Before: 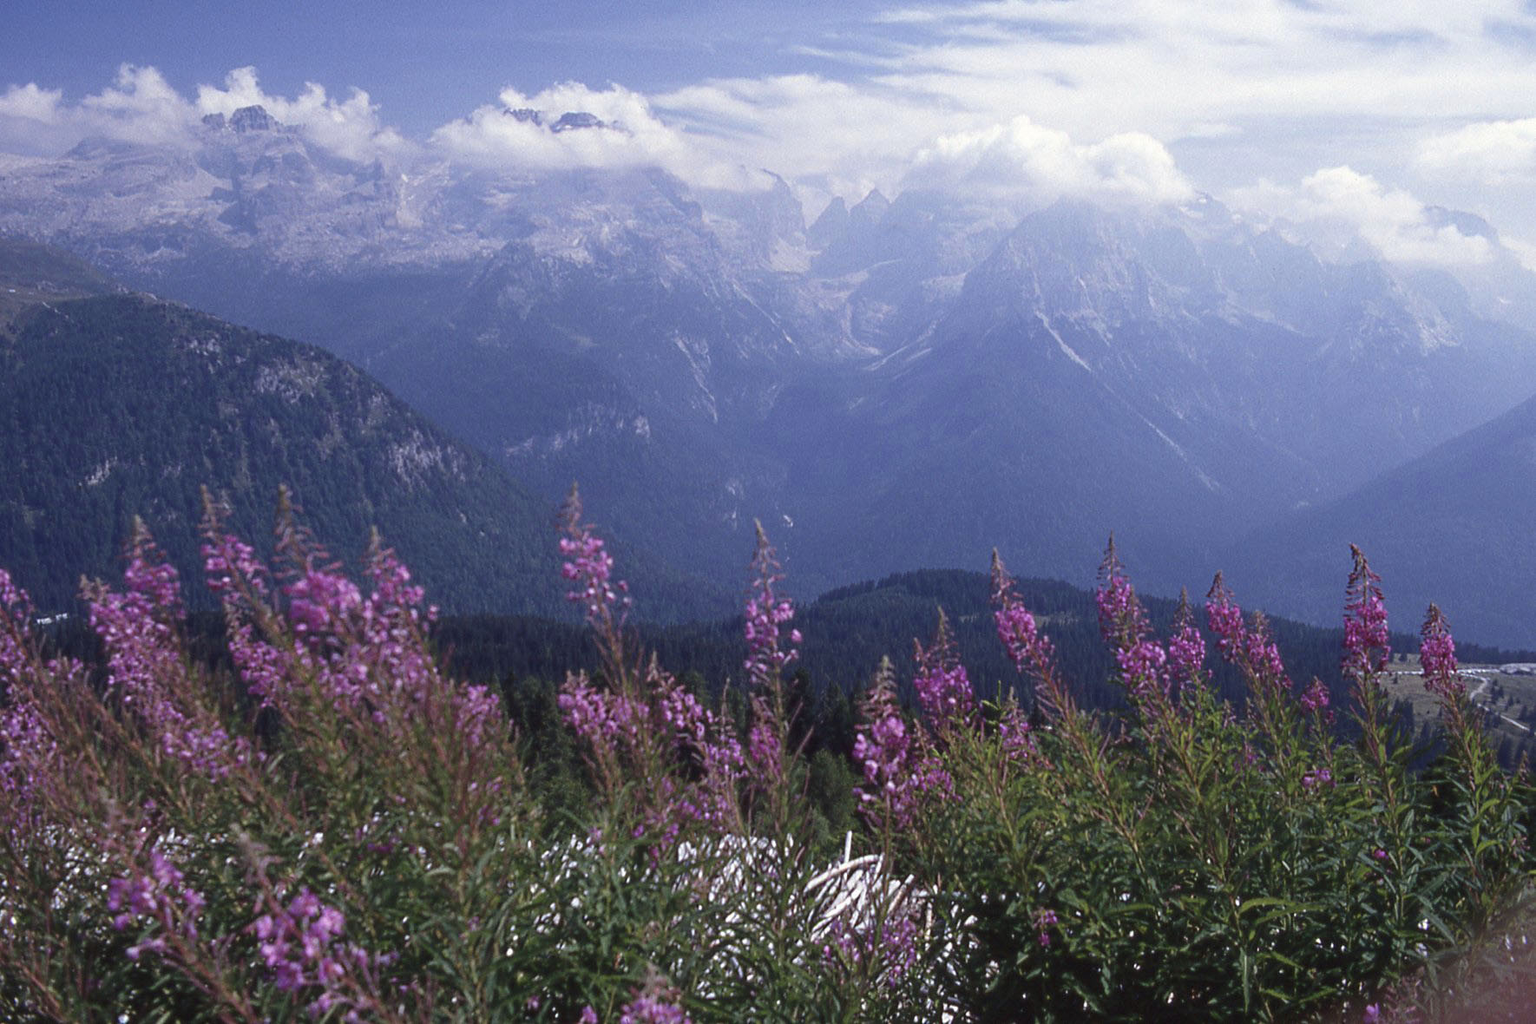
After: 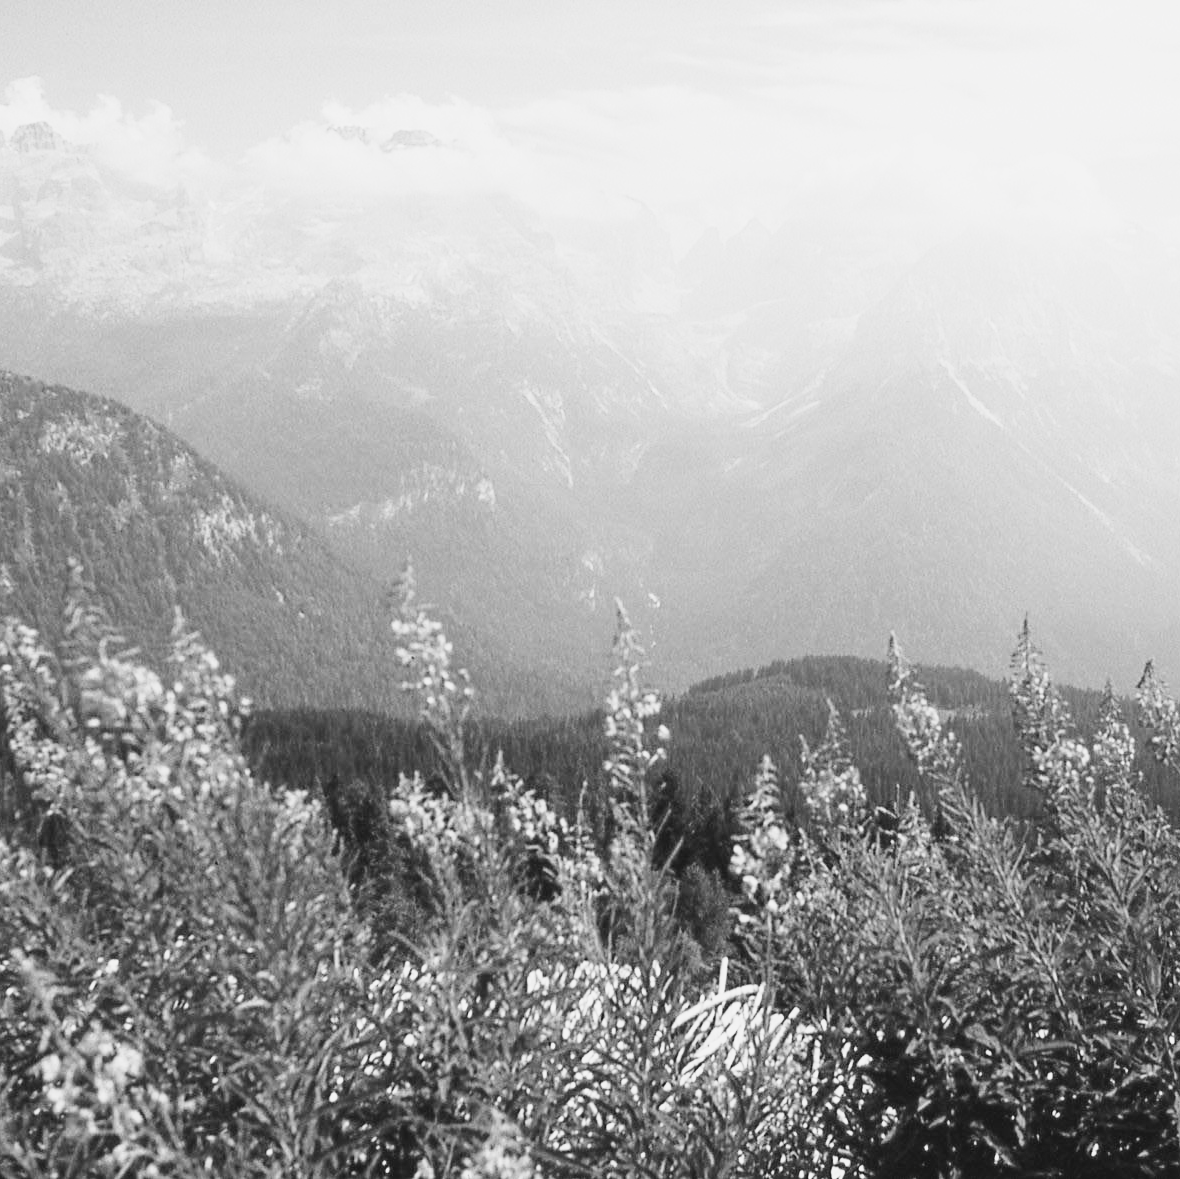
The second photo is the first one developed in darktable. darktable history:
color calibration: output gray [0.22, 0.42, 0.37, 0], x 0.343, y 0.357, temperature 5097.2 K
contrast brightness saturation: contrast 0.391, brightness 0.515
crop and rotate: left 14.369%, right 18.955%
tone curve: curves: ch0 [(0, 0.026) (0.104, 0.1) (0.233, 0.262) (0.398, 0.507) (0.498, 0.621) (0.65, 0.757) (0.835, 0.883) (1, 0.961)]; ch1 [(0, 0) (0.346, 0.307) (0.408, 0.369) (0.453, 0.457) (0.482, 0.476) (0.502, 0.498) (0.521, 0.503) (0.553, 0.554) (0.638, 0.646) (0.693, 0.727) (1, 1)]; ch2 [(0, 0) (0.366, 0.337) (0.434, 0.46) (0.485, 0.494) (0.5, 0.494) (0.511, 0.508) (0.537, 0.55) (0.579, 0.599) (0.663, 0.67) (1, 1)], preserve colors none
